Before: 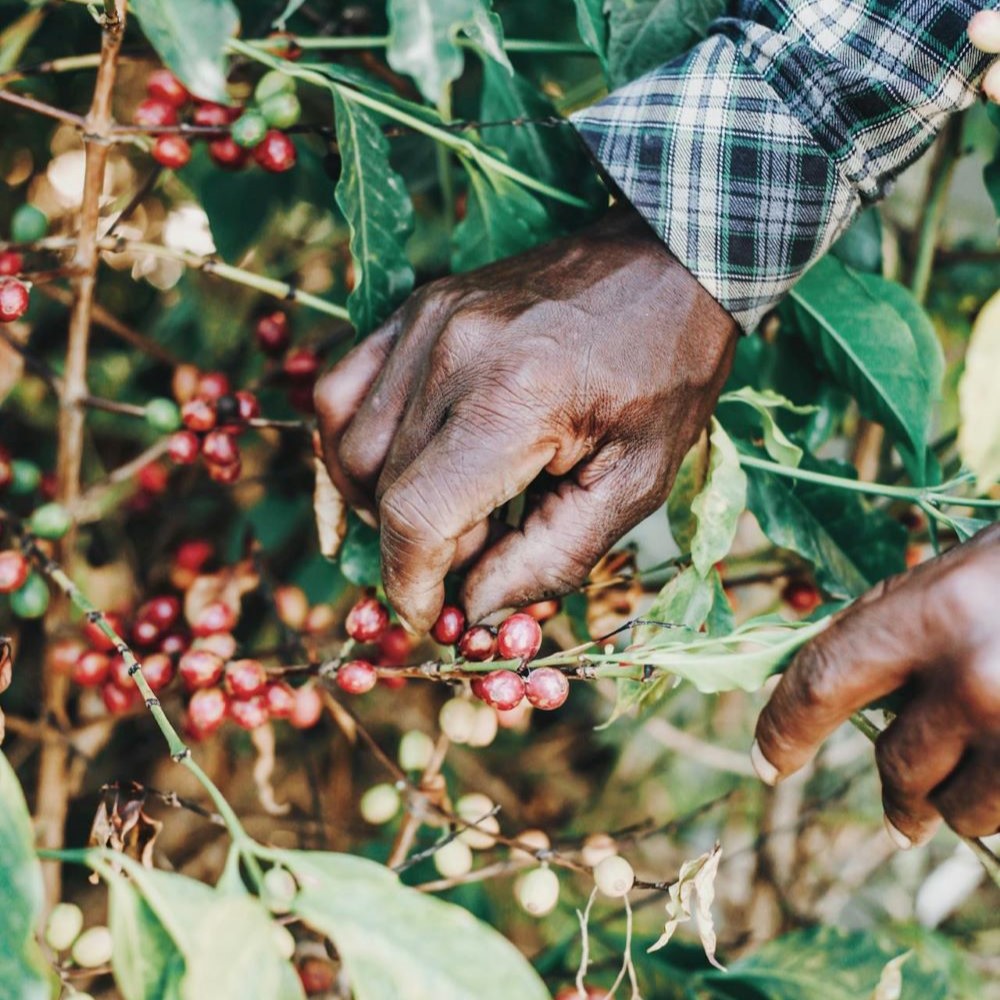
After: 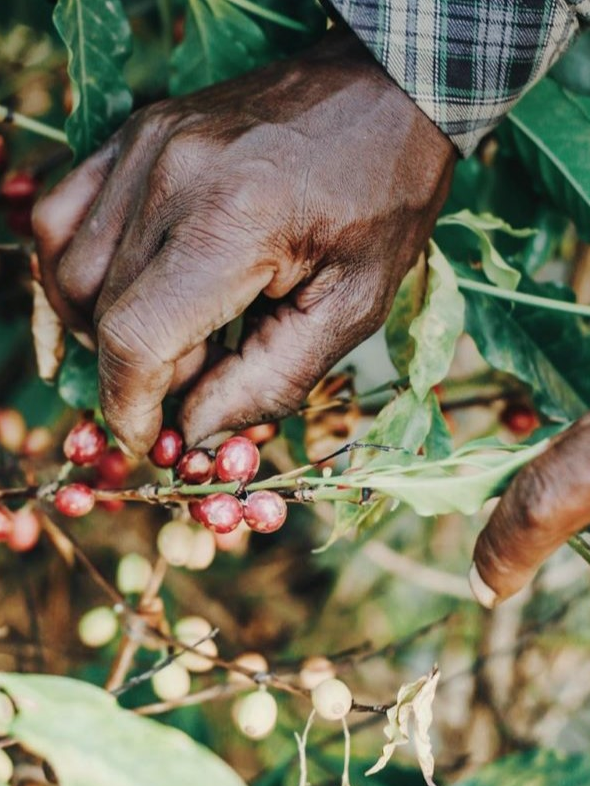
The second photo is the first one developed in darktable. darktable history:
color correction: highlights b* 3
crop and rotate: left 28.256%, top 17.734%, right 12.656%, bottom 3.573%
graduated density: on, module defaults
